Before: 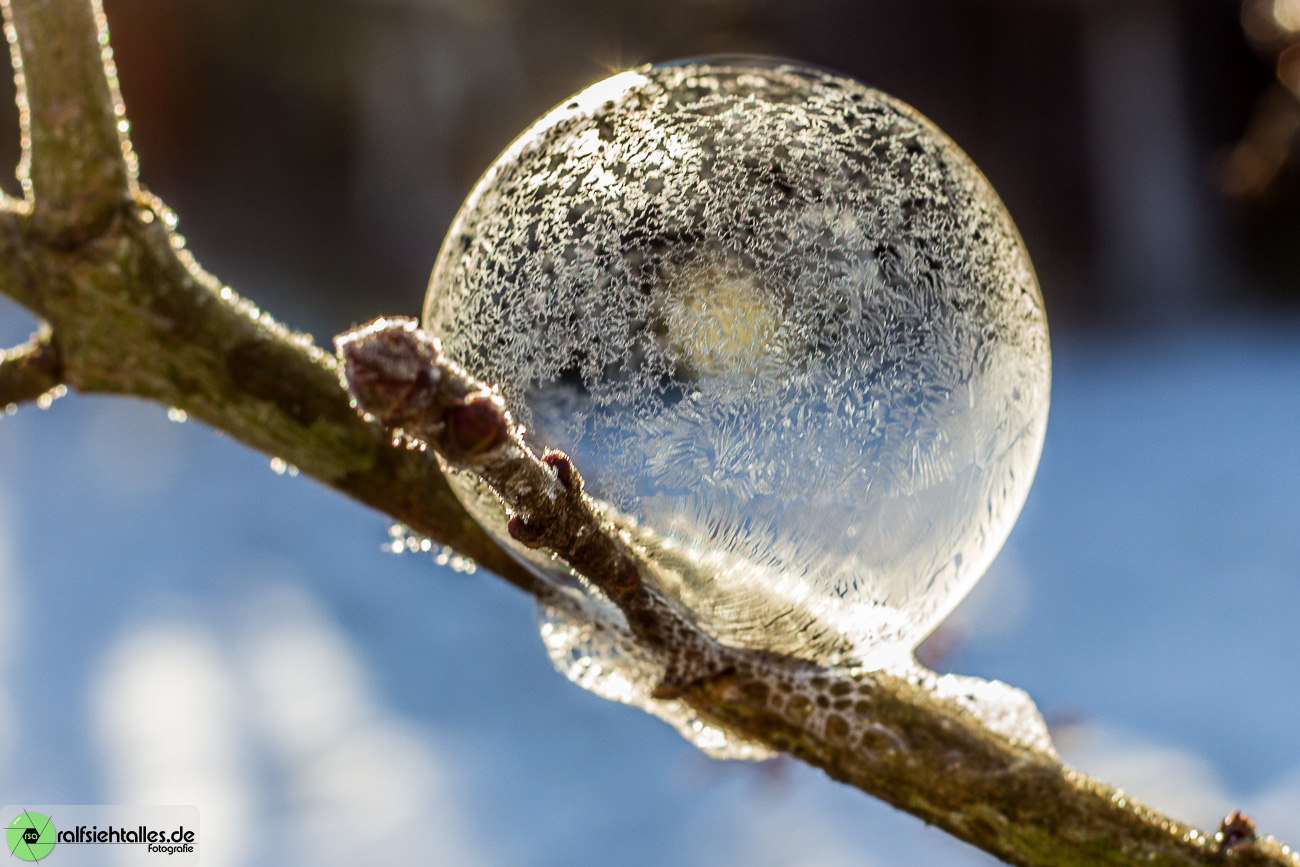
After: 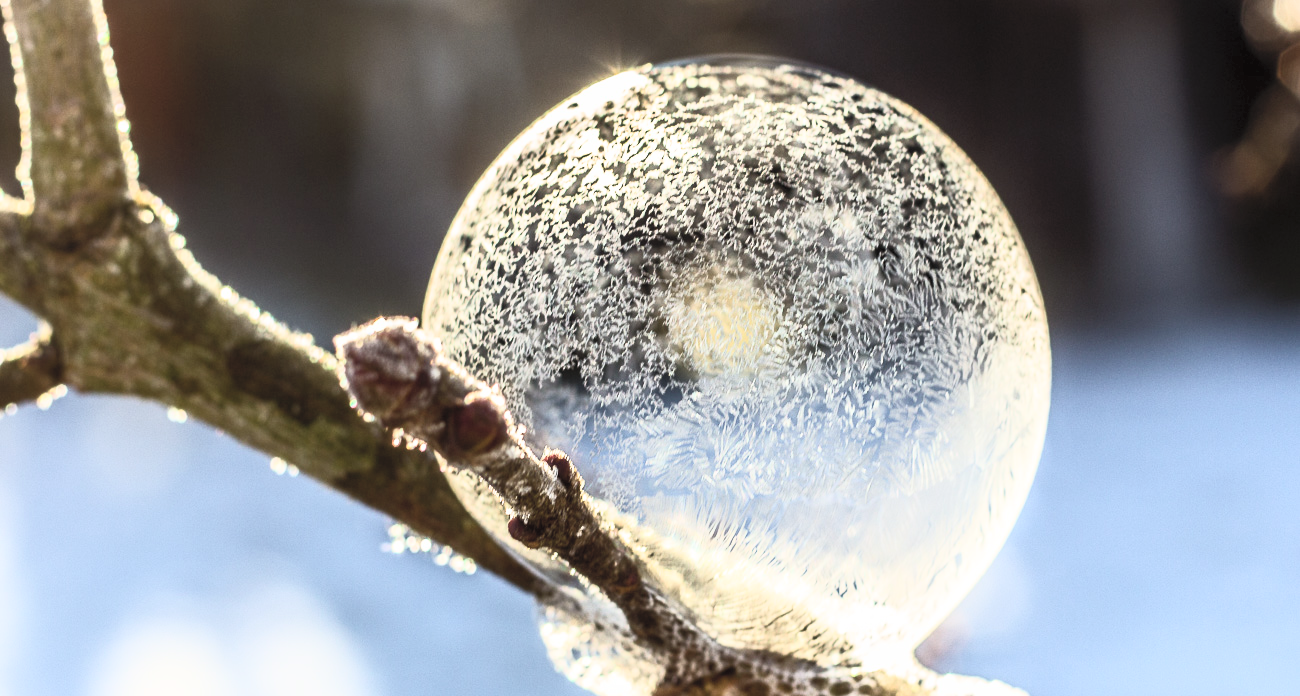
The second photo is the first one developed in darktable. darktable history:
contrast brightness saturation: contrast 0.43, brightness 0.56, saturation -0.19
white balance: emerald 1
crop: bottom 19.644%
